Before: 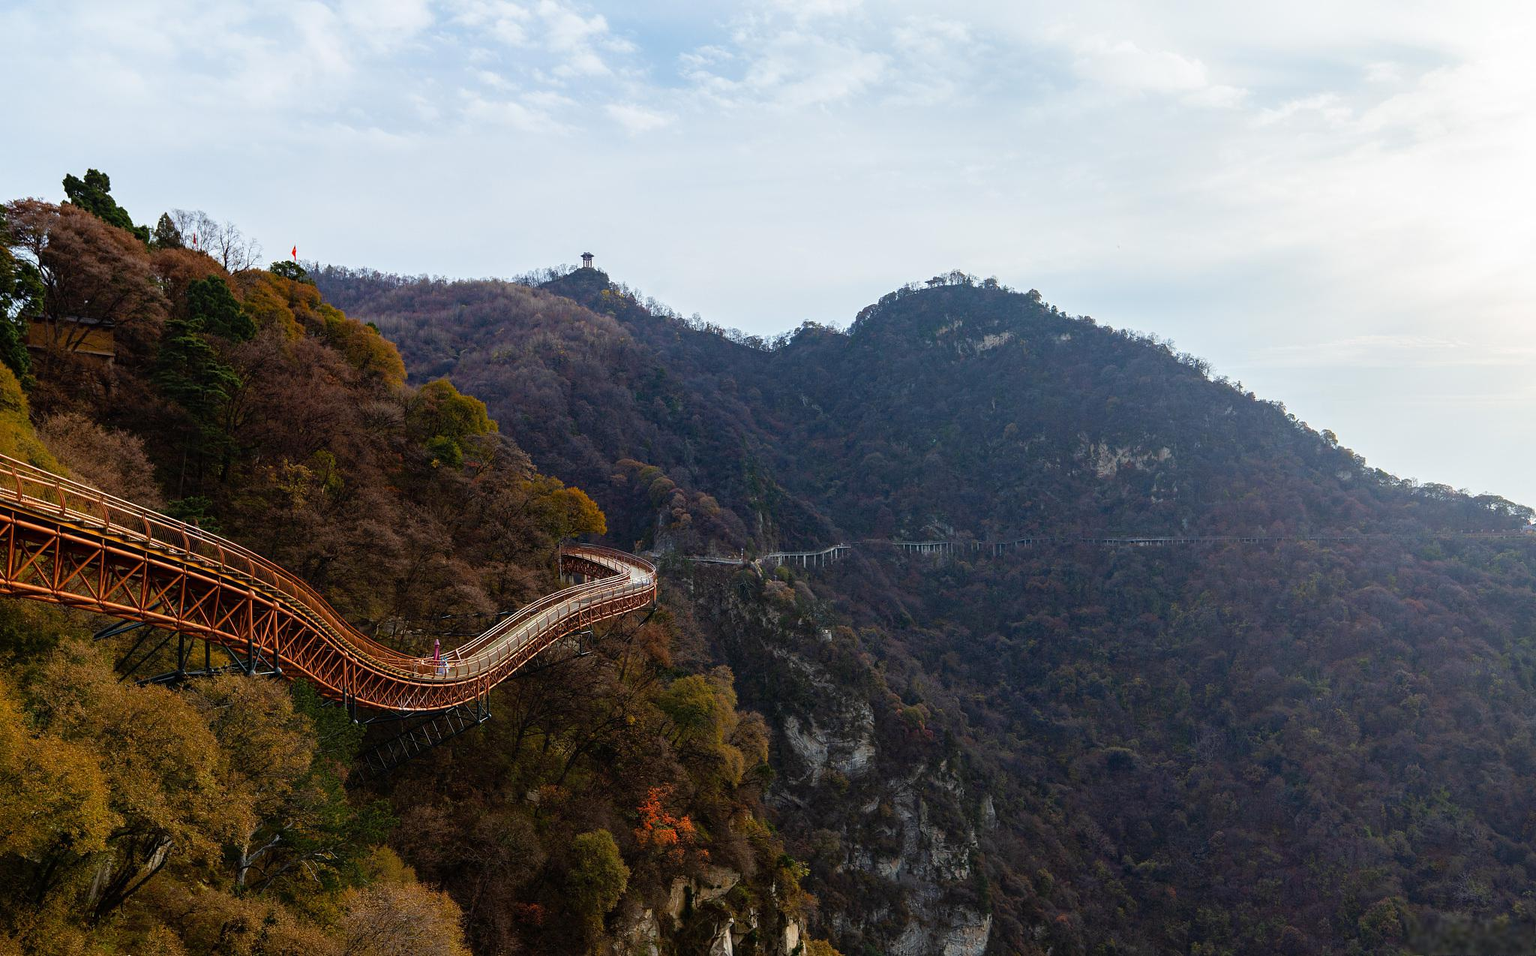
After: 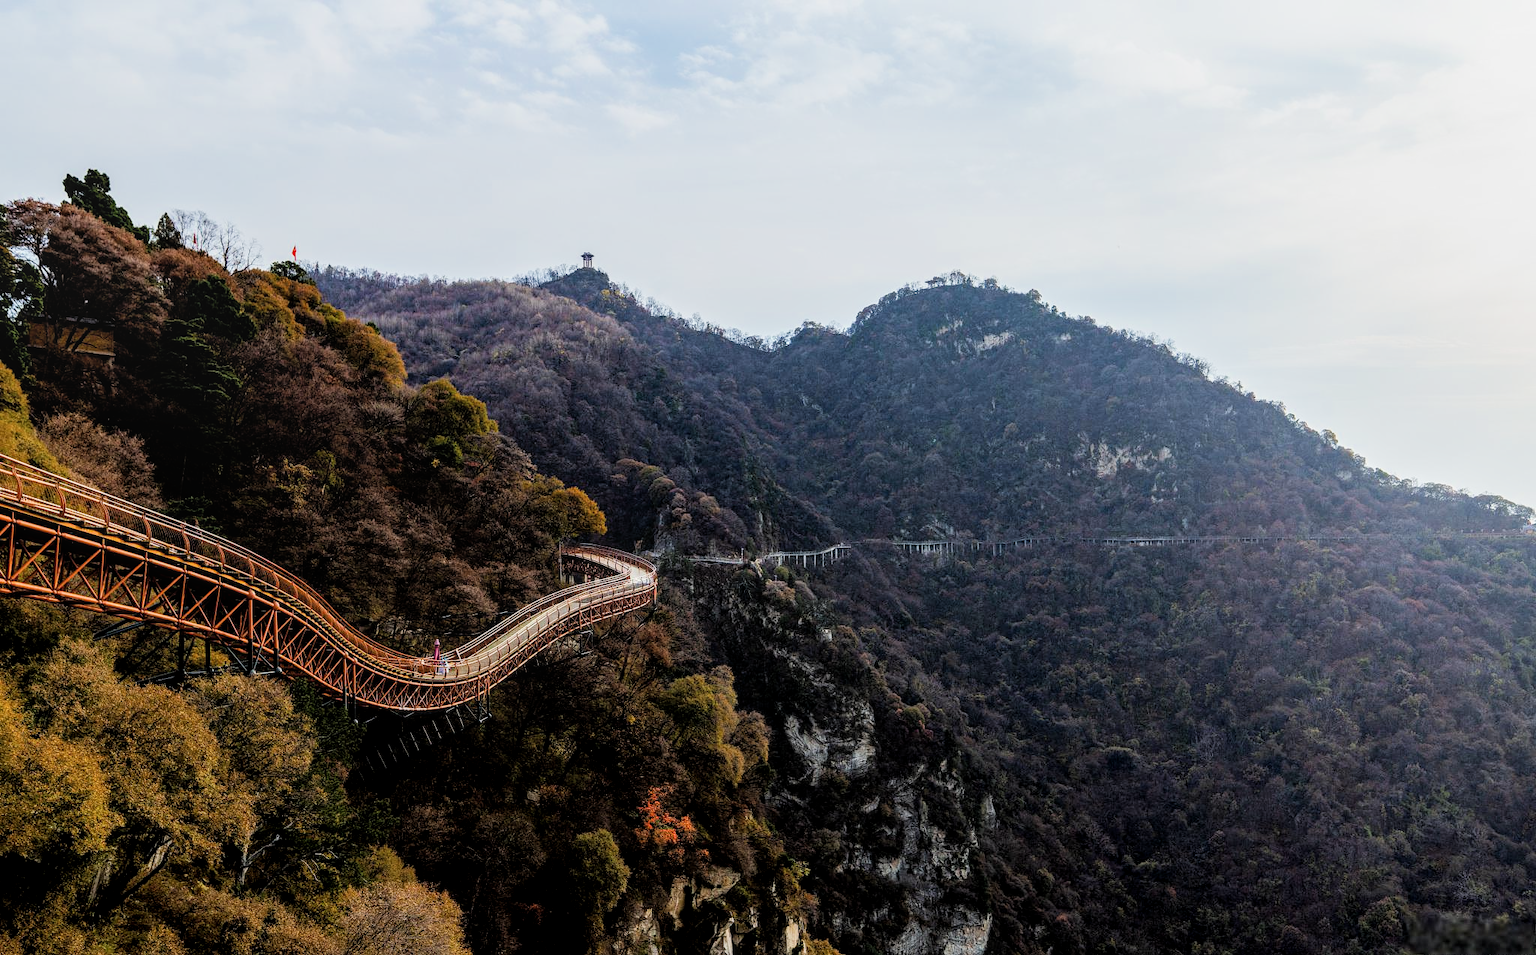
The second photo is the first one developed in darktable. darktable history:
local contrast: on, module defaults
filmic rgb: black relative exposure -5 EV, hardness 2.88, contrast 1.3, highlights saturation mix -10%
exposure: exposure 0.566 EV, compensate highlight preservation false
